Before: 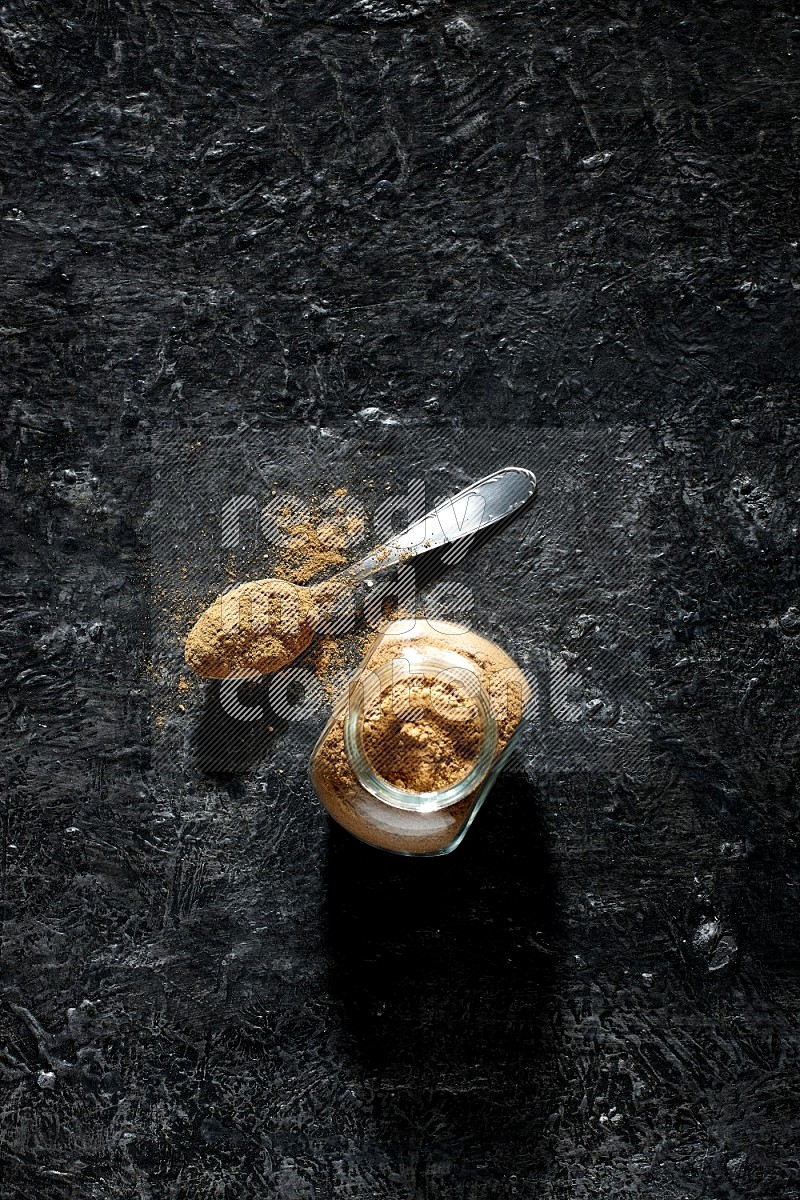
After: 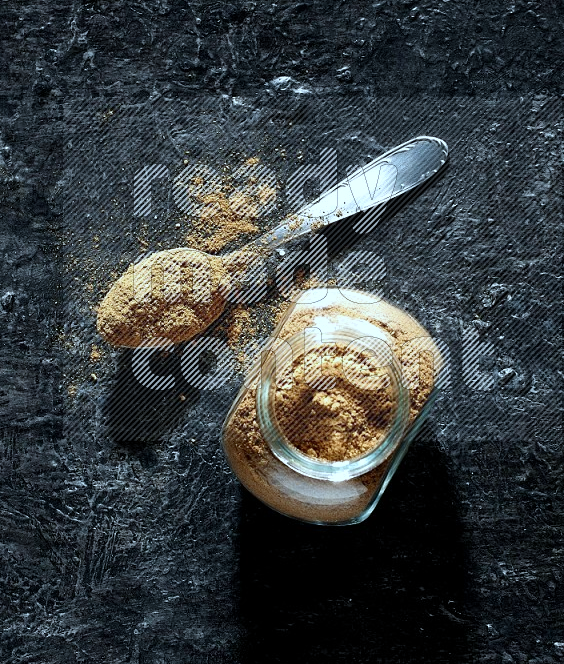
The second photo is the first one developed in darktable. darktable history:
color calibration: illuminant F (fluorescent), F source F9 (Cool White Deluxe 4150 K) – high CRI, x 0.374, y 0.373, temperature 4158.34 K
crop: left 11.123%, top 27.61%, right 18.3%, bottom 17.034%
